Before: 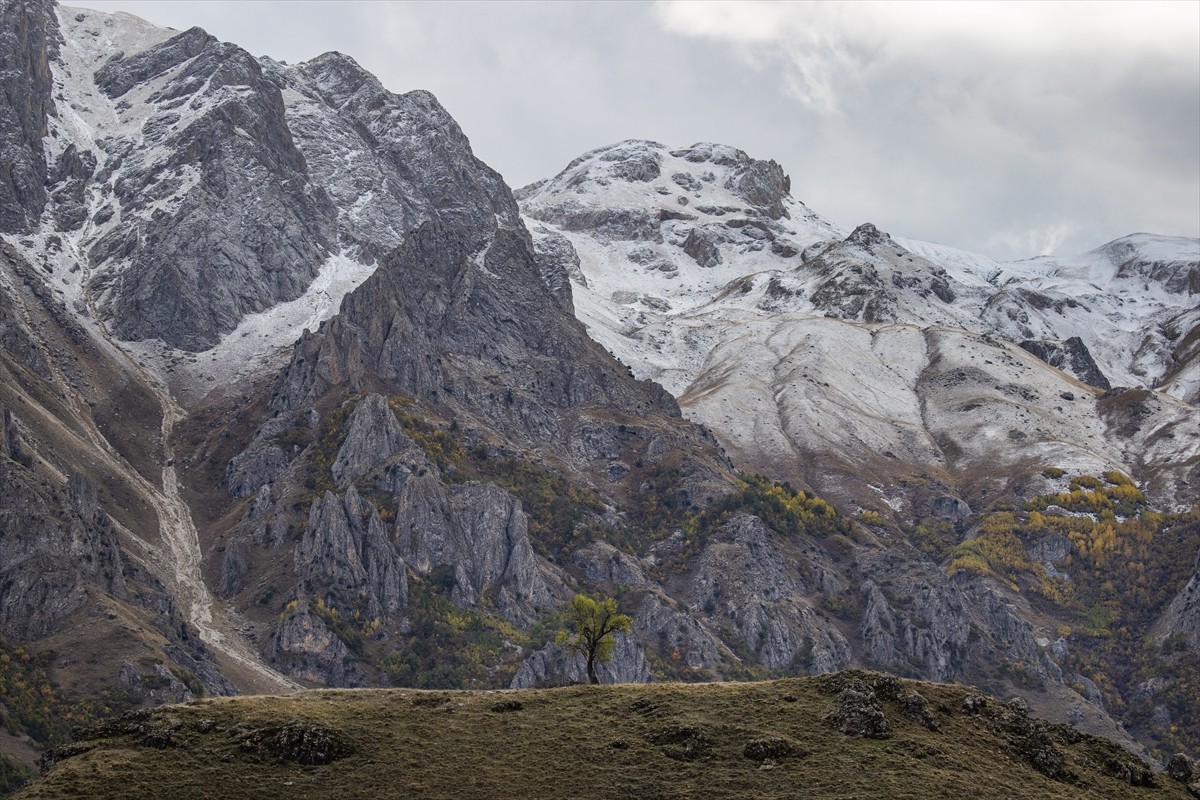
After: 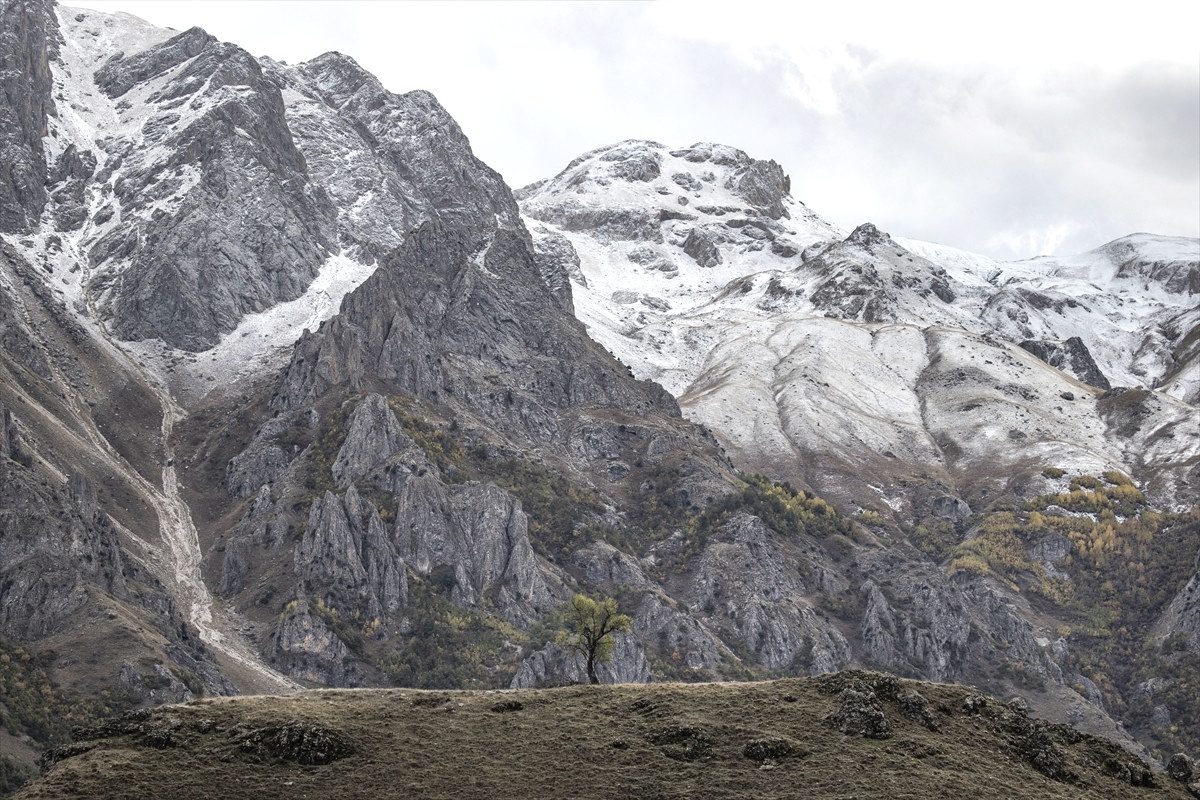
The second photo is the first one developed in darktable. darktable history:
color correction: saturation 0.57
exposure: exposure 0.648 EV, compensate highlight preservation false
